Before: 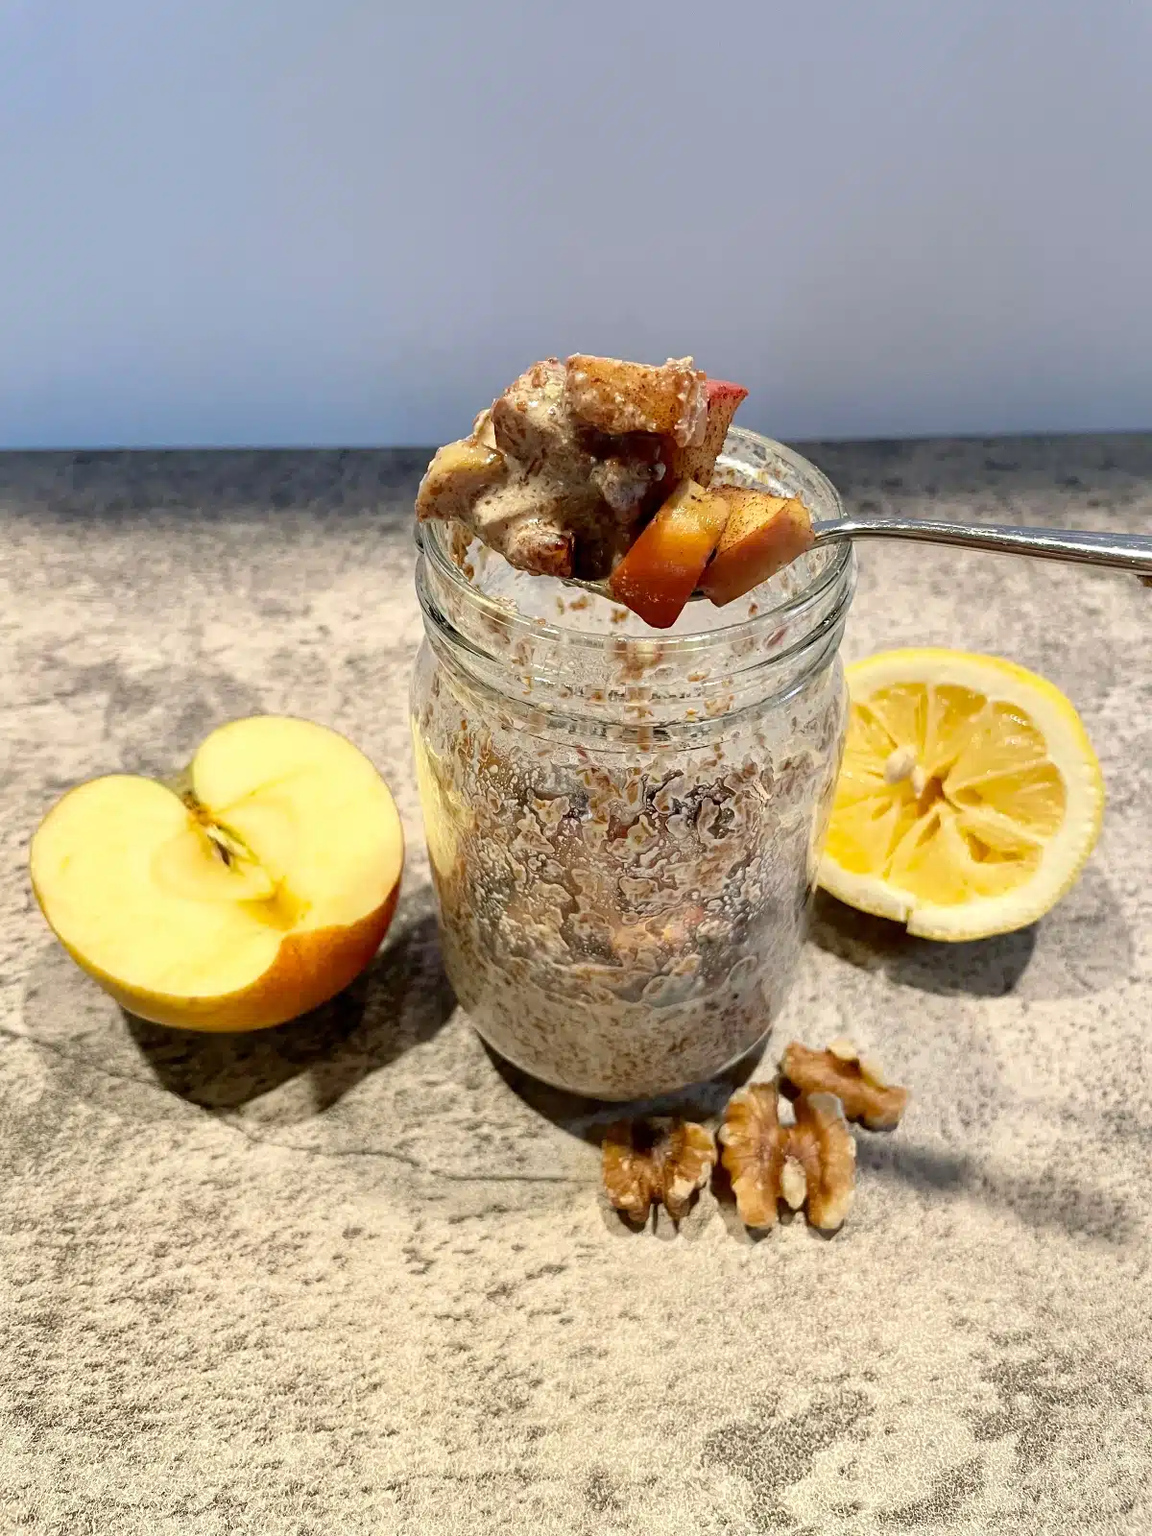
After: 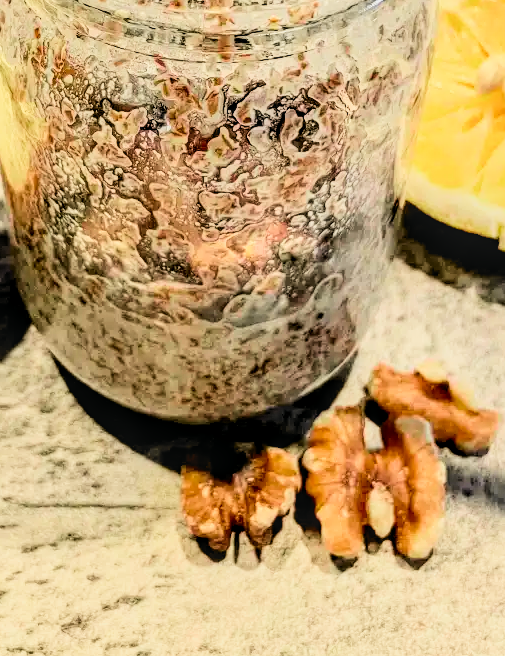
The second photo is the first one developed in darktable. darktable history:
local contrast: detail 130%
tone curve: curves: ch0 [(0, 0) (0.131, 0.116) (0.316, 0.345) (0.501, 0.584) (0.629, 0.732) (0.812, 0.888) (1, 0.974)]; ch1 [(0, 0) (0.366, 0.367) (0.475, 0.462) (0.494, 0.496) (0.504, 0.499) (0.553, 0.584) (1, 1)]; ch2 [(0, 0) (0.333, 0.346) (0.375, 0.375) (0.424, 0.43) (0.476, 0.492) (0.502, 0.502) (0.533, 0.556) (0.566, 0.599) (0.614, 0.653) (1, 1)], color space Lab, independent channels, preserve colors none
crop: left 37.221%, top 45.169%, right 20.63%, bottom 13.777%
filmic rgb: black relative exposure -4.58 EV, white relative exposure 4.8 EV, threshold 3 EV, hardness 2.36, latitude 36.07%, contrast 1.048, highlights saturation mix 1.32%, shadows ↔ highlights balance 1.25%, color science v4 (2020), enable highlight reconstruction true
tone equalizer: -8 EV -0.417 EV, -7 EV -0.389 EV, -6 EV -0.333 EV, -5 EV -0.222 EV, -3 EV 0.222 EV, -2 EV 0.333 EV, -1 EV 0.389 EV, +0 EV 0.417 EV, edges refinement/feathering 500, mask exposure compensation -1.57 EV, preserve details no
